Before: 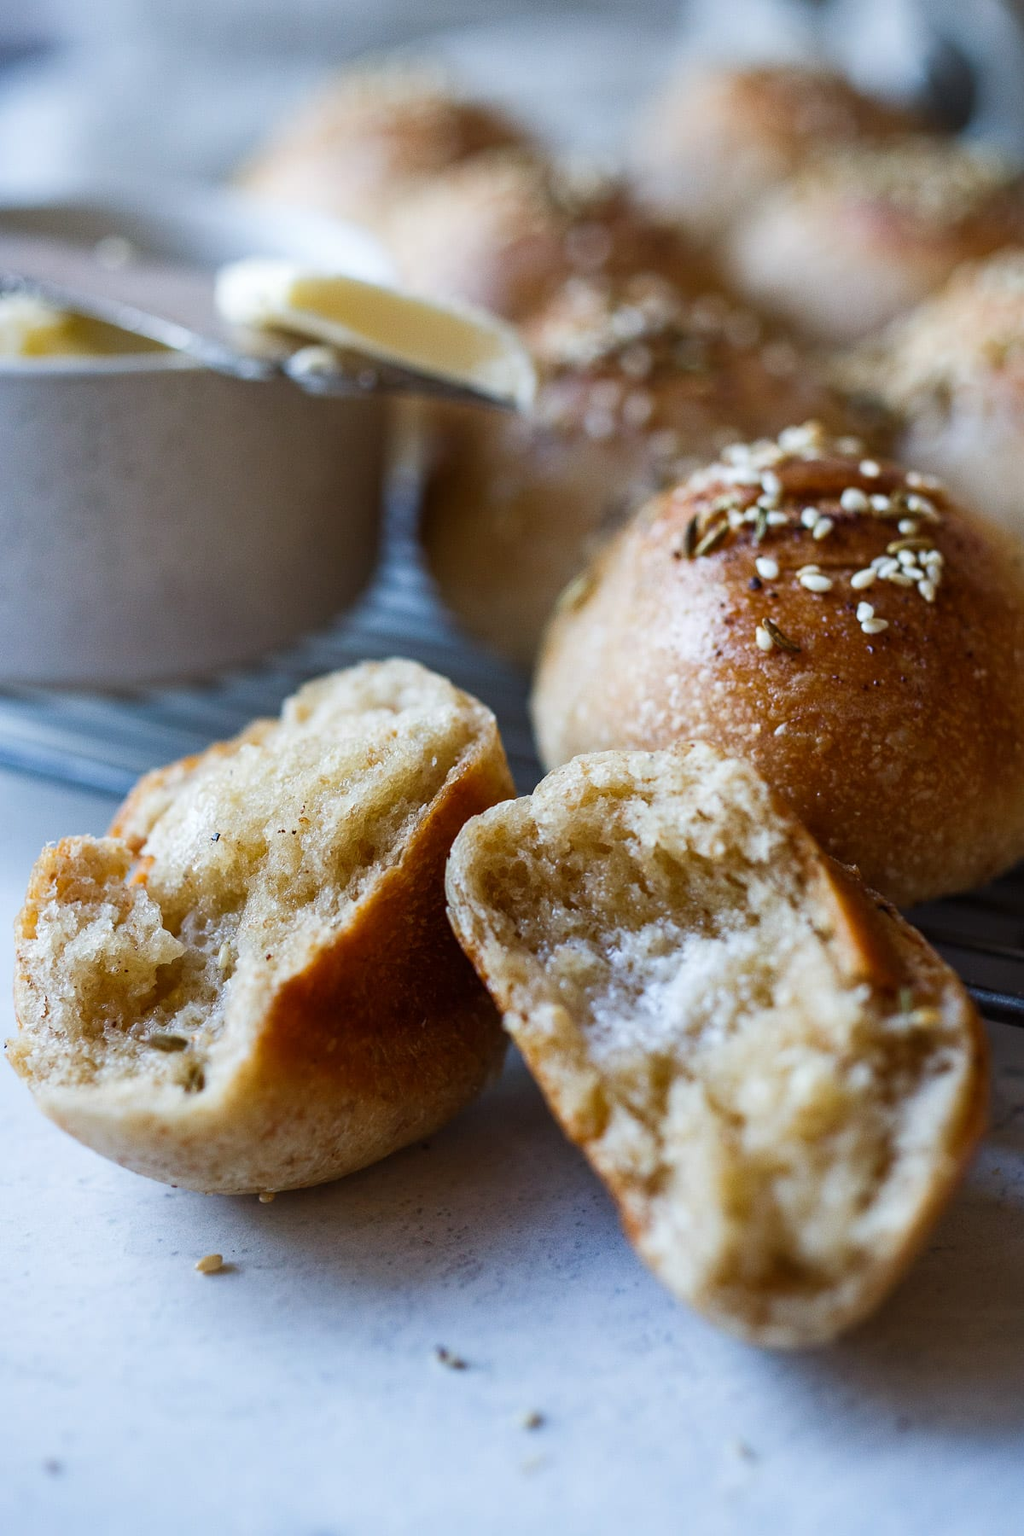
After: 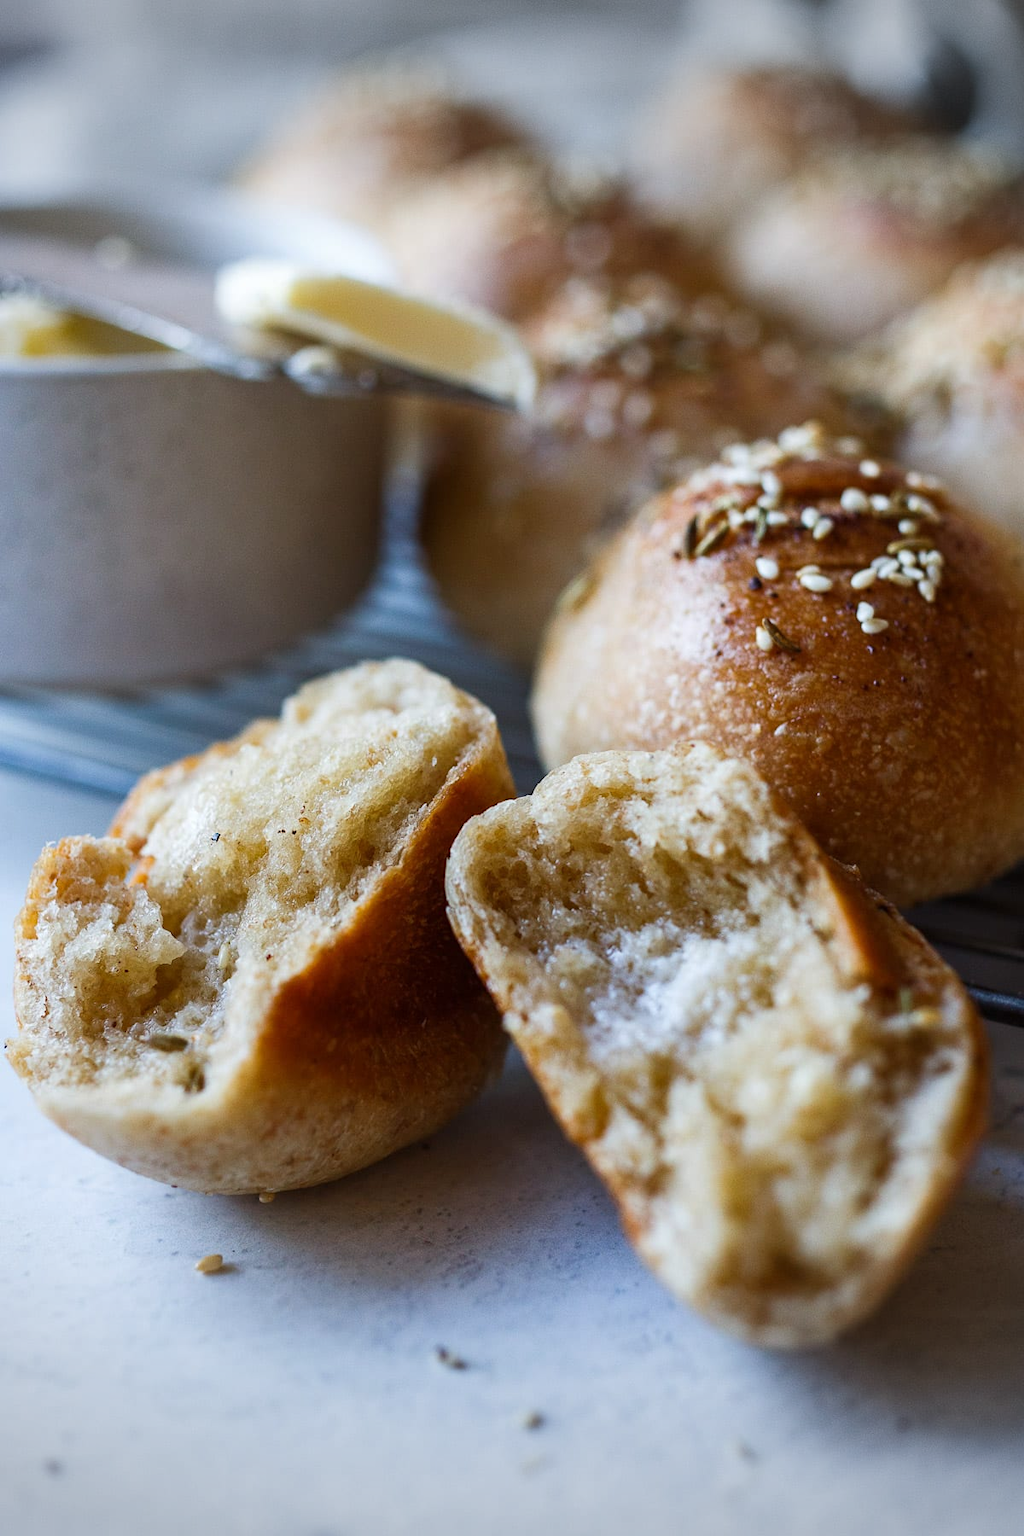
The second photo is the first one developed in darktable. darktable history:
vignetting: fall-off start 100.71%, brightness -0.269, width/height ratio 1.31, unbound false
